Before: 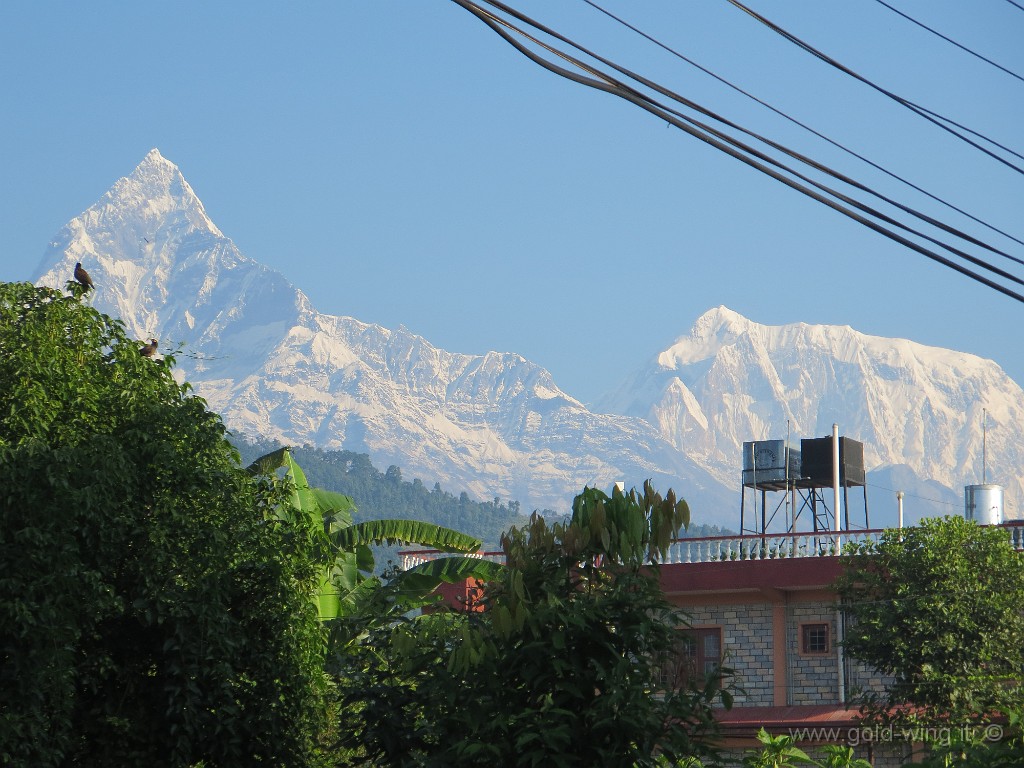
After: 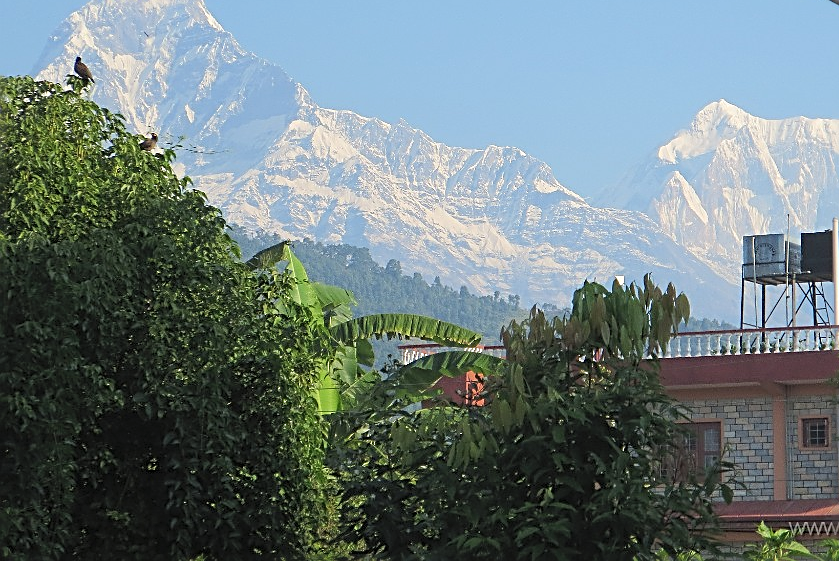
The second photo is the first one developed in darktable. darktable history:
contrast brightness saturation: brightness 0.143
crop: top 26.952%, right 18%
sharpen: radius 2.619, amount 0.691
